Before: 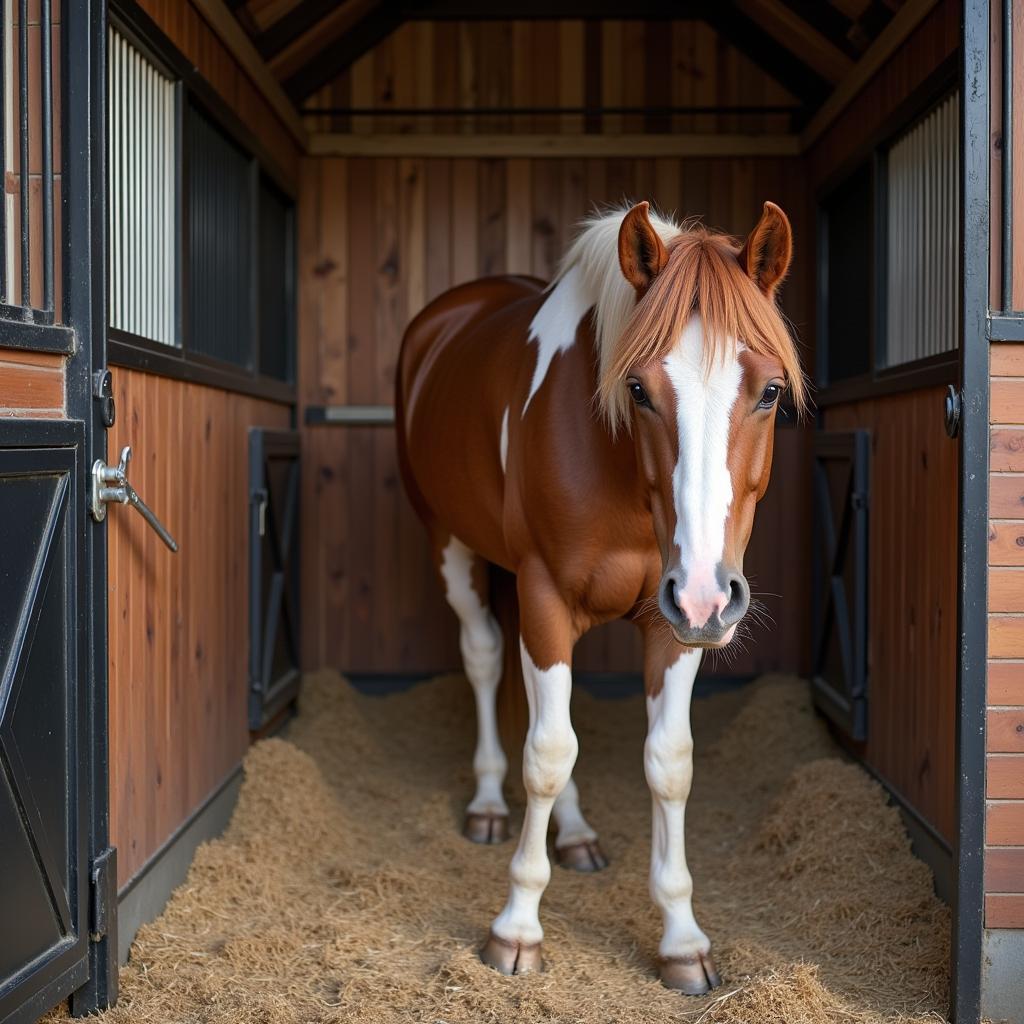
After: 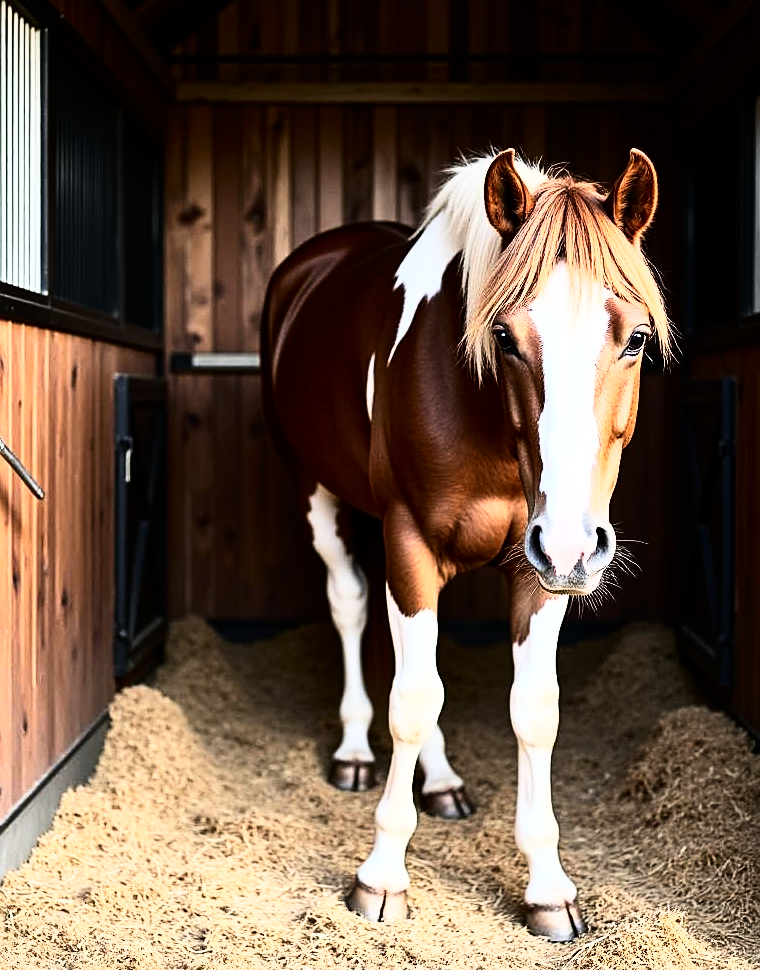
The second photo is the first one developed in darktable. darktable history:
contrast brightness saturation: contrast 0.22
tone curve: curves: ch0 [(0, 0) (0.003, 0.003) (0.011, 0.012) (0.025, 0.026) (0.044, 0.047) (0.069, 0.073) (0.1, 0.105) (0.136, 0.143) (0.177, 0.187) (0.224, 0.237) (0.277, 0.293) (0.335, 0.354) (0.399, 0.422) (0.468, 0.495) (0.543, 0.574) (0.623, 0.659) (0.709, 0.749) (0.801, 0.846) (0.898, 0.932) (1, 1)], preserve colors none
sharpen: on, module defaults
rgb curve: curves: ch0 [(0, 0) (0.21, 0.15) (0.24, 0.21) (0.5, 0.75) (0.75, 0.96) (0.89, 0.99) (1, 1)]; ch1 [(0, 0.02) (0.21, 0.13) (0.25, 0.2) (0.5, 0.67) (0.75, 0.9) (0.89, 0.97) (1, 1)]; ch2 [(0, 0.02) (0.21, 0.13) (0.25, 0.2) (0.5, 0.67) (0.75, 0.9) (0.89, 0.97) (1, 1)], compensate middle gray true
crop and rotate: left 13.15%, top 5.251%, right 12.609%
